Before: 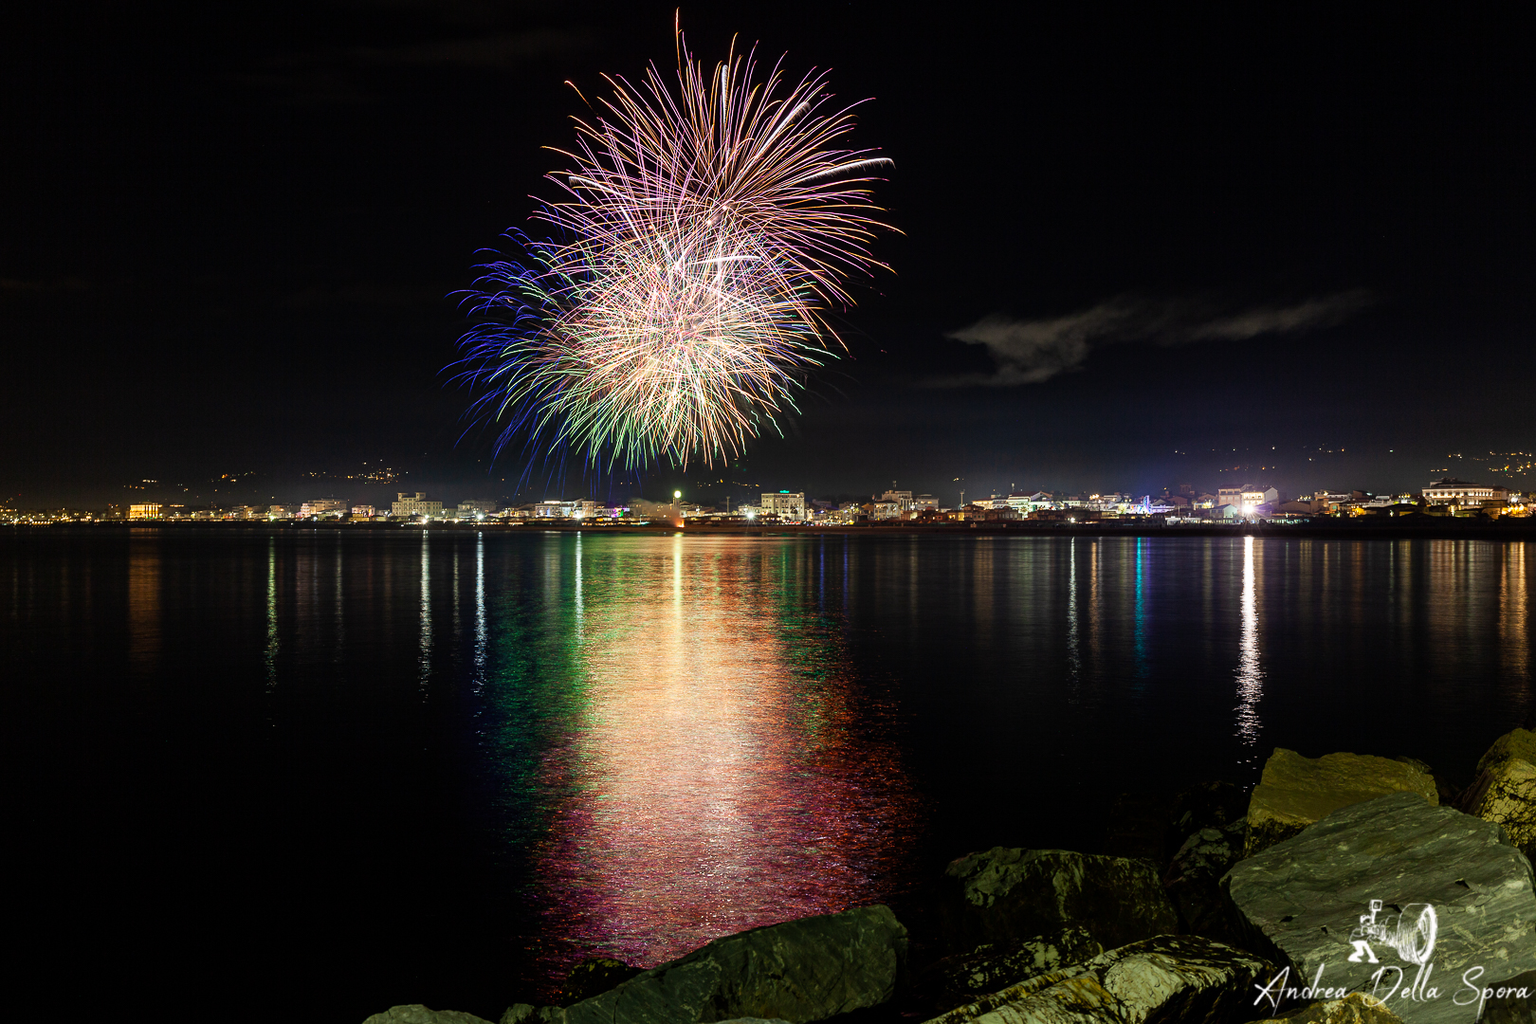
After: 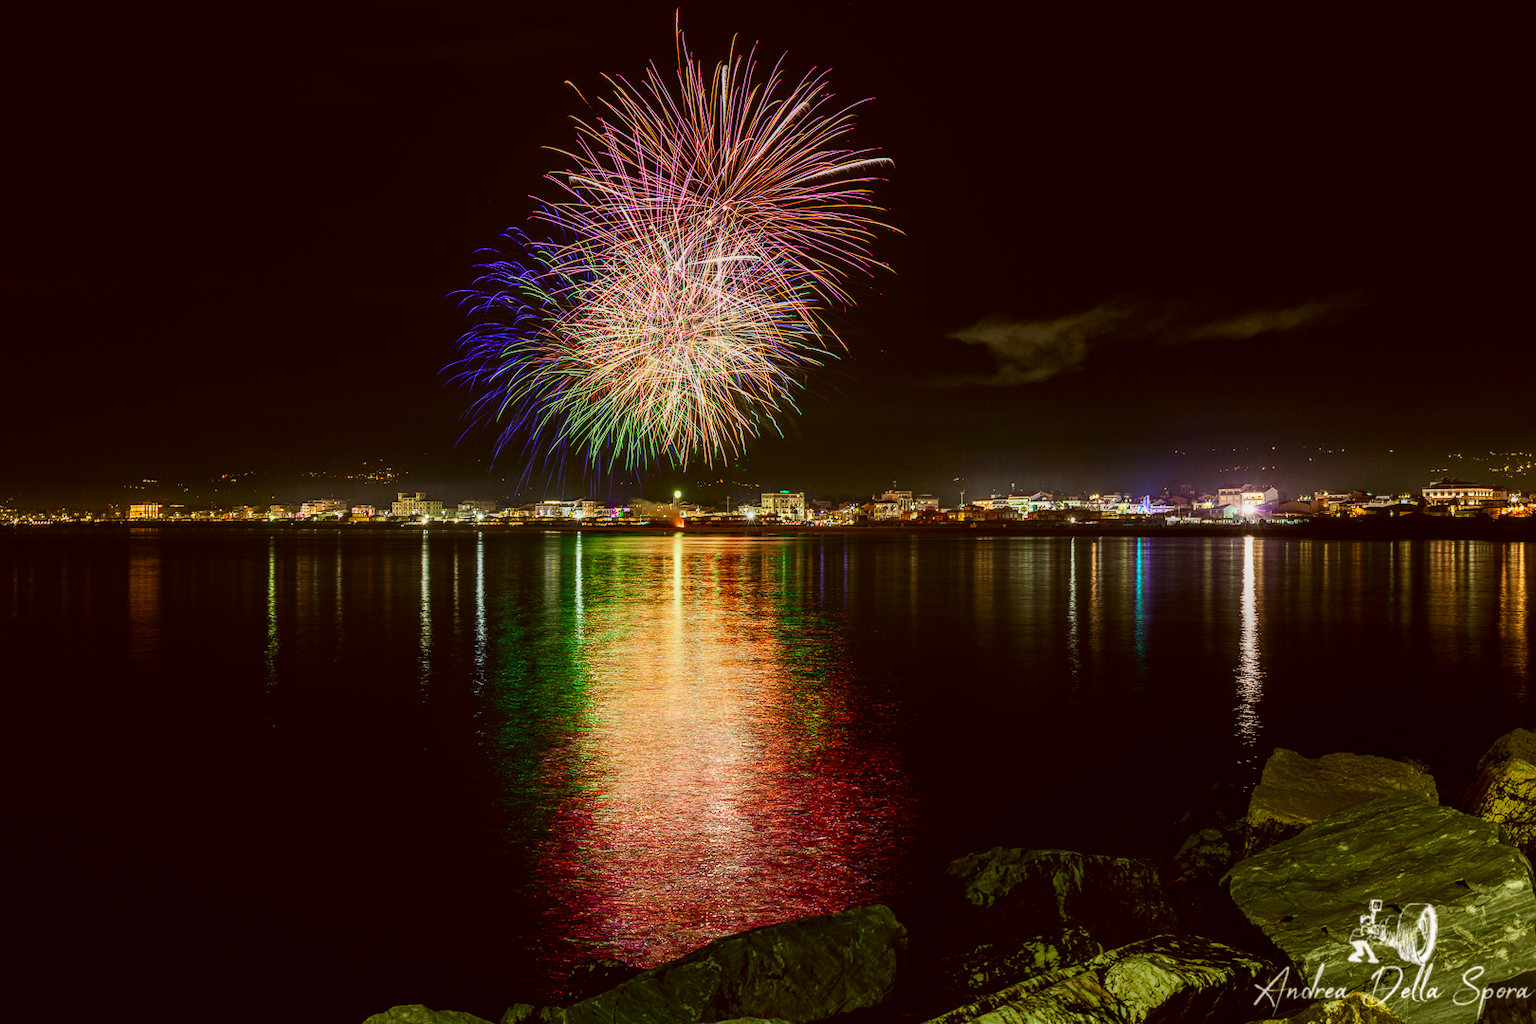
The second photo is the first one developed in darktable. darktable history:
color correction: highlights a* -0.482, highlights b* 0.161, shadows a* 4.66, shadows b* 20.72
local contrast: highlights 0%, shadows 0%, detail 133%
contrast brightness saturation: contrast 0.18, saturation 0.3
